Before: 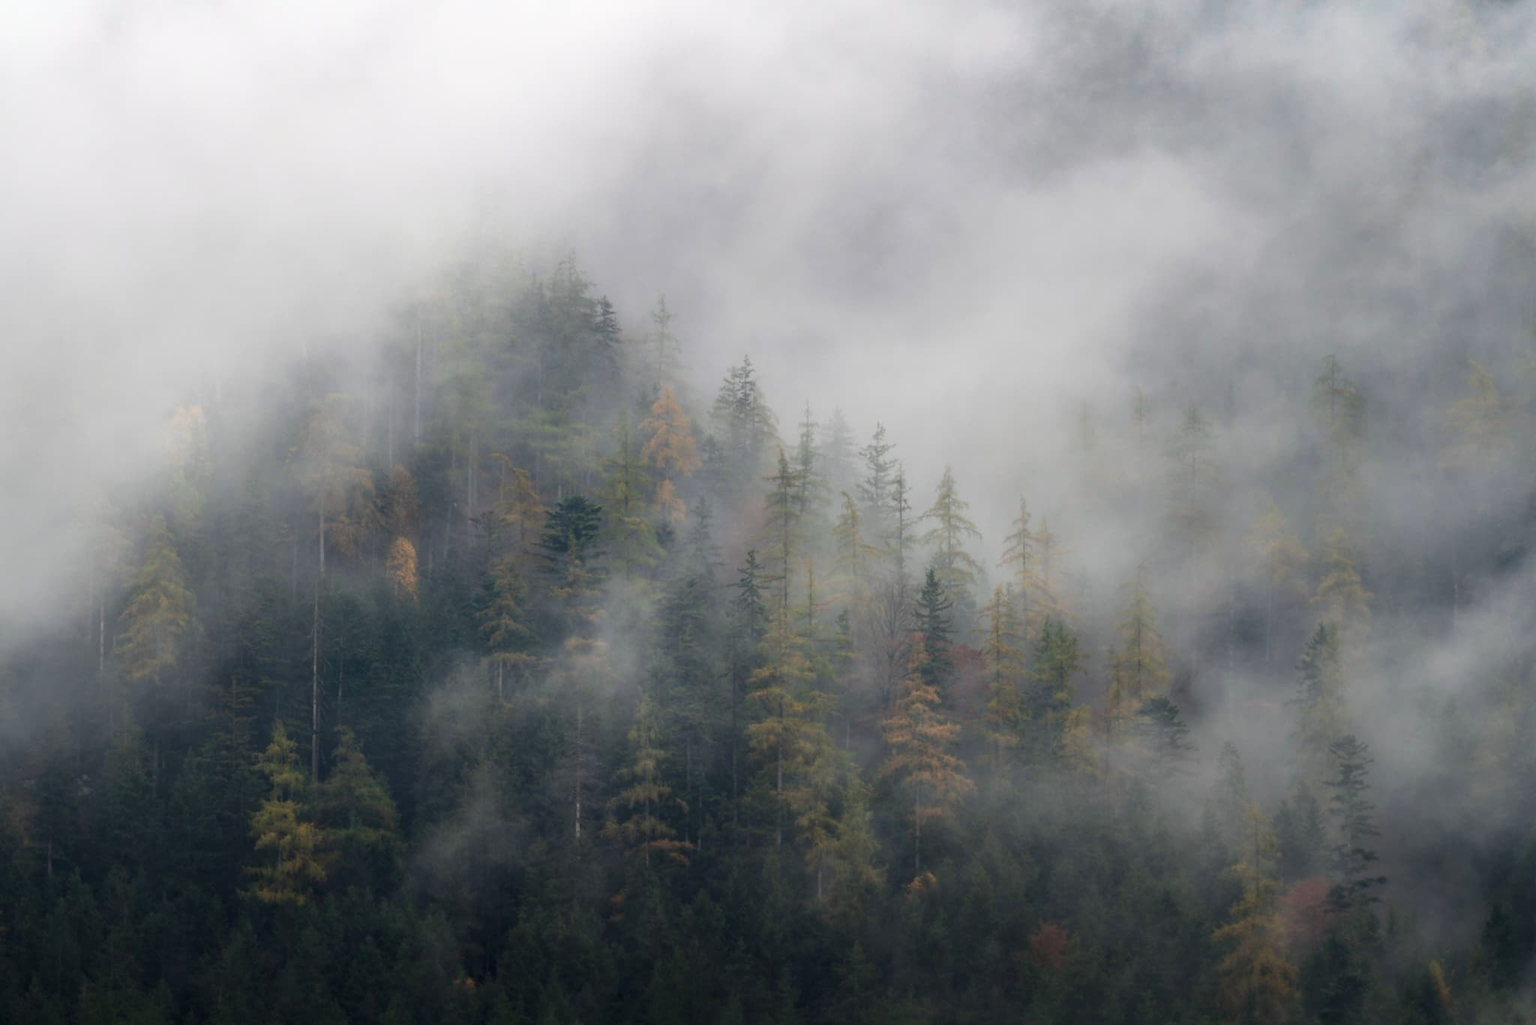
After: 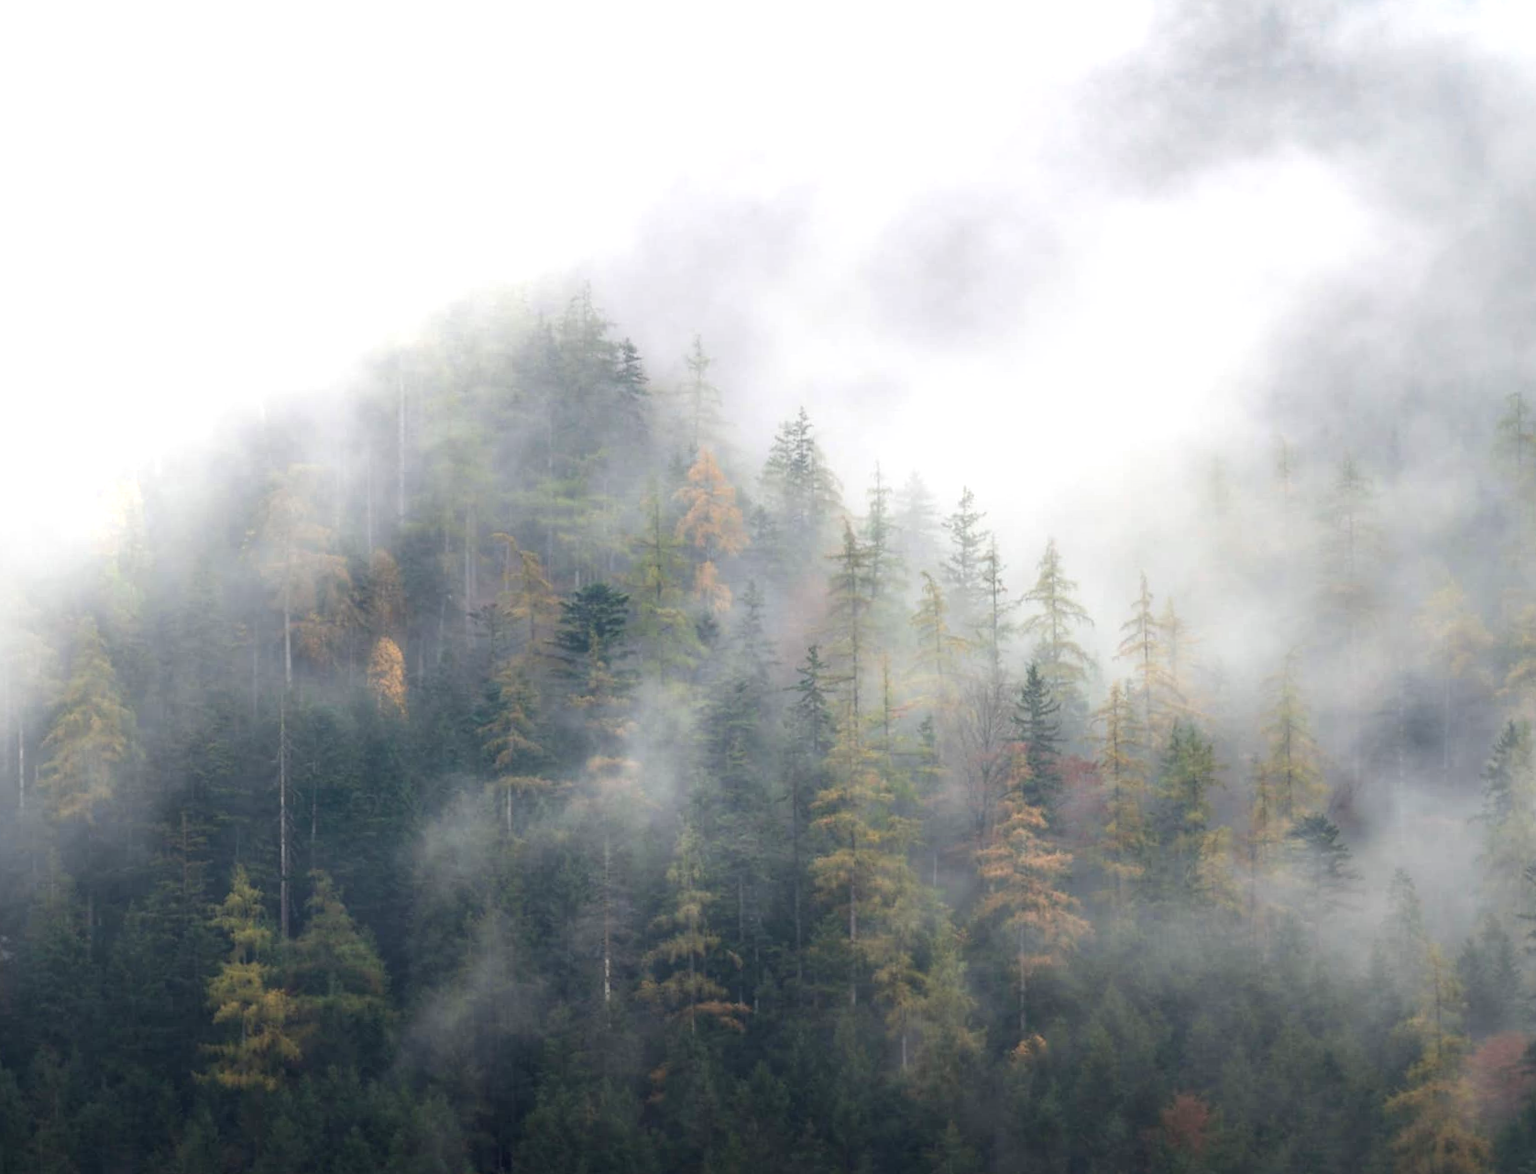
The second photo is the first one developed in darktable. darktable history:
crop and rotate: angle 1.12°, left 4.409%, top 0.874%, right 11.348%, bottom 2.583%
exposure: black level correction 0, exposure 0.898 EV, compensate exposure bias true, compensate highlight preservation false
contrast brightness saturation: saturation -0.036
